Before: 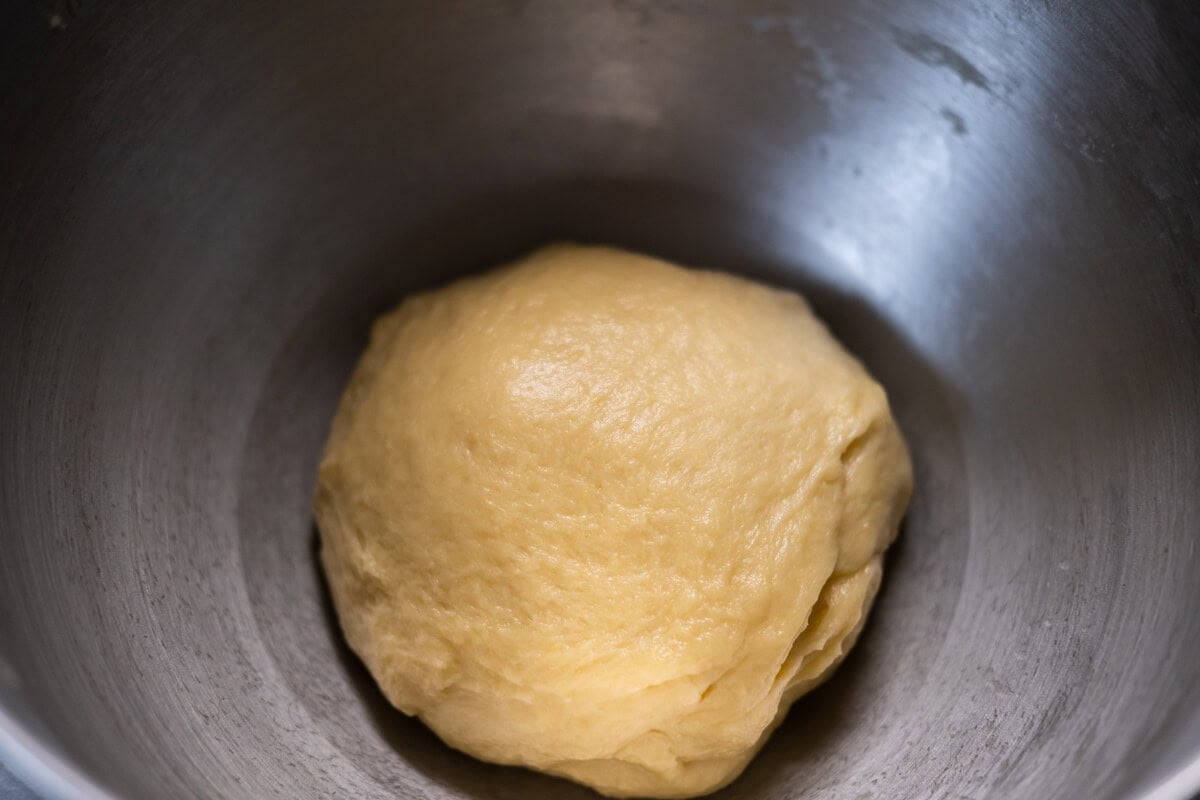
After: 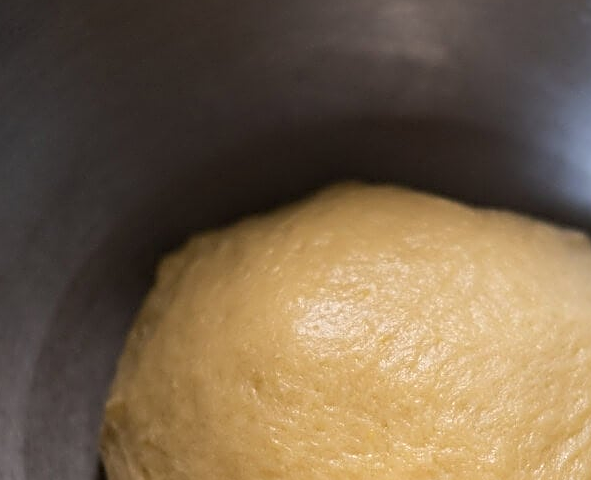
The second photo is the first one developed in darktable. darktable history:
sharpen: radius 3.025, amount 0.757
crop: left 17.835%, top 7.675%, right 32.881%, bottom 32.213%
